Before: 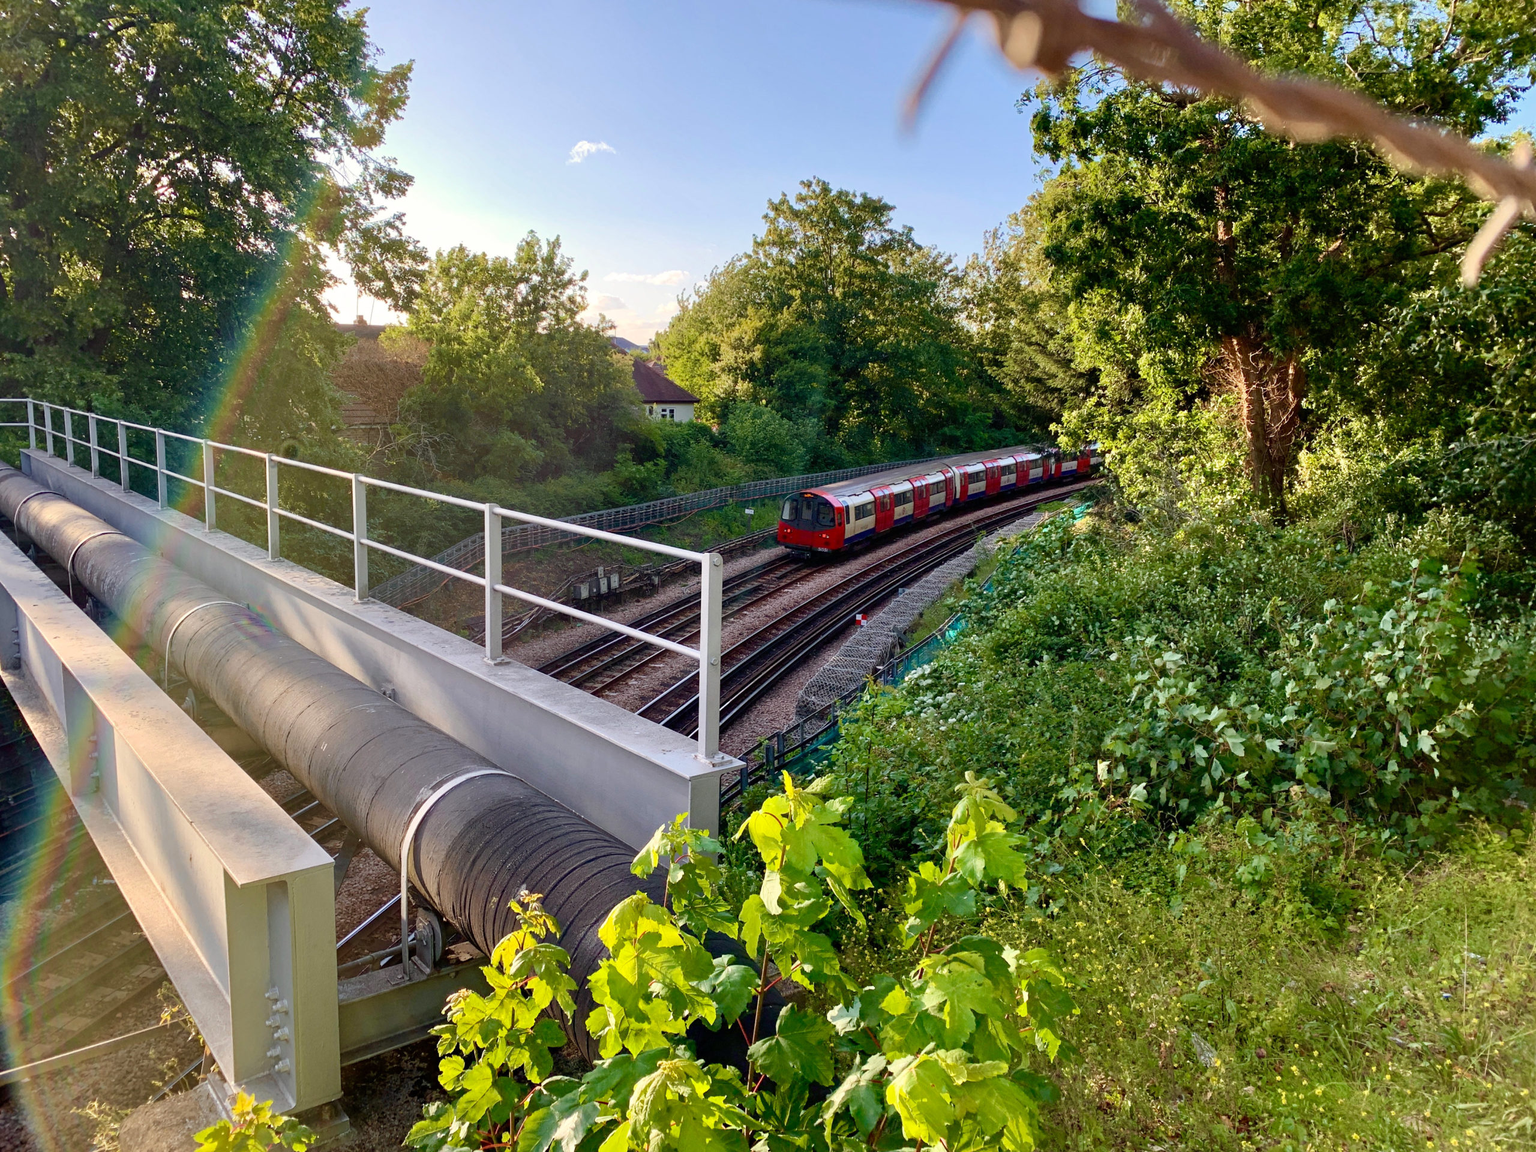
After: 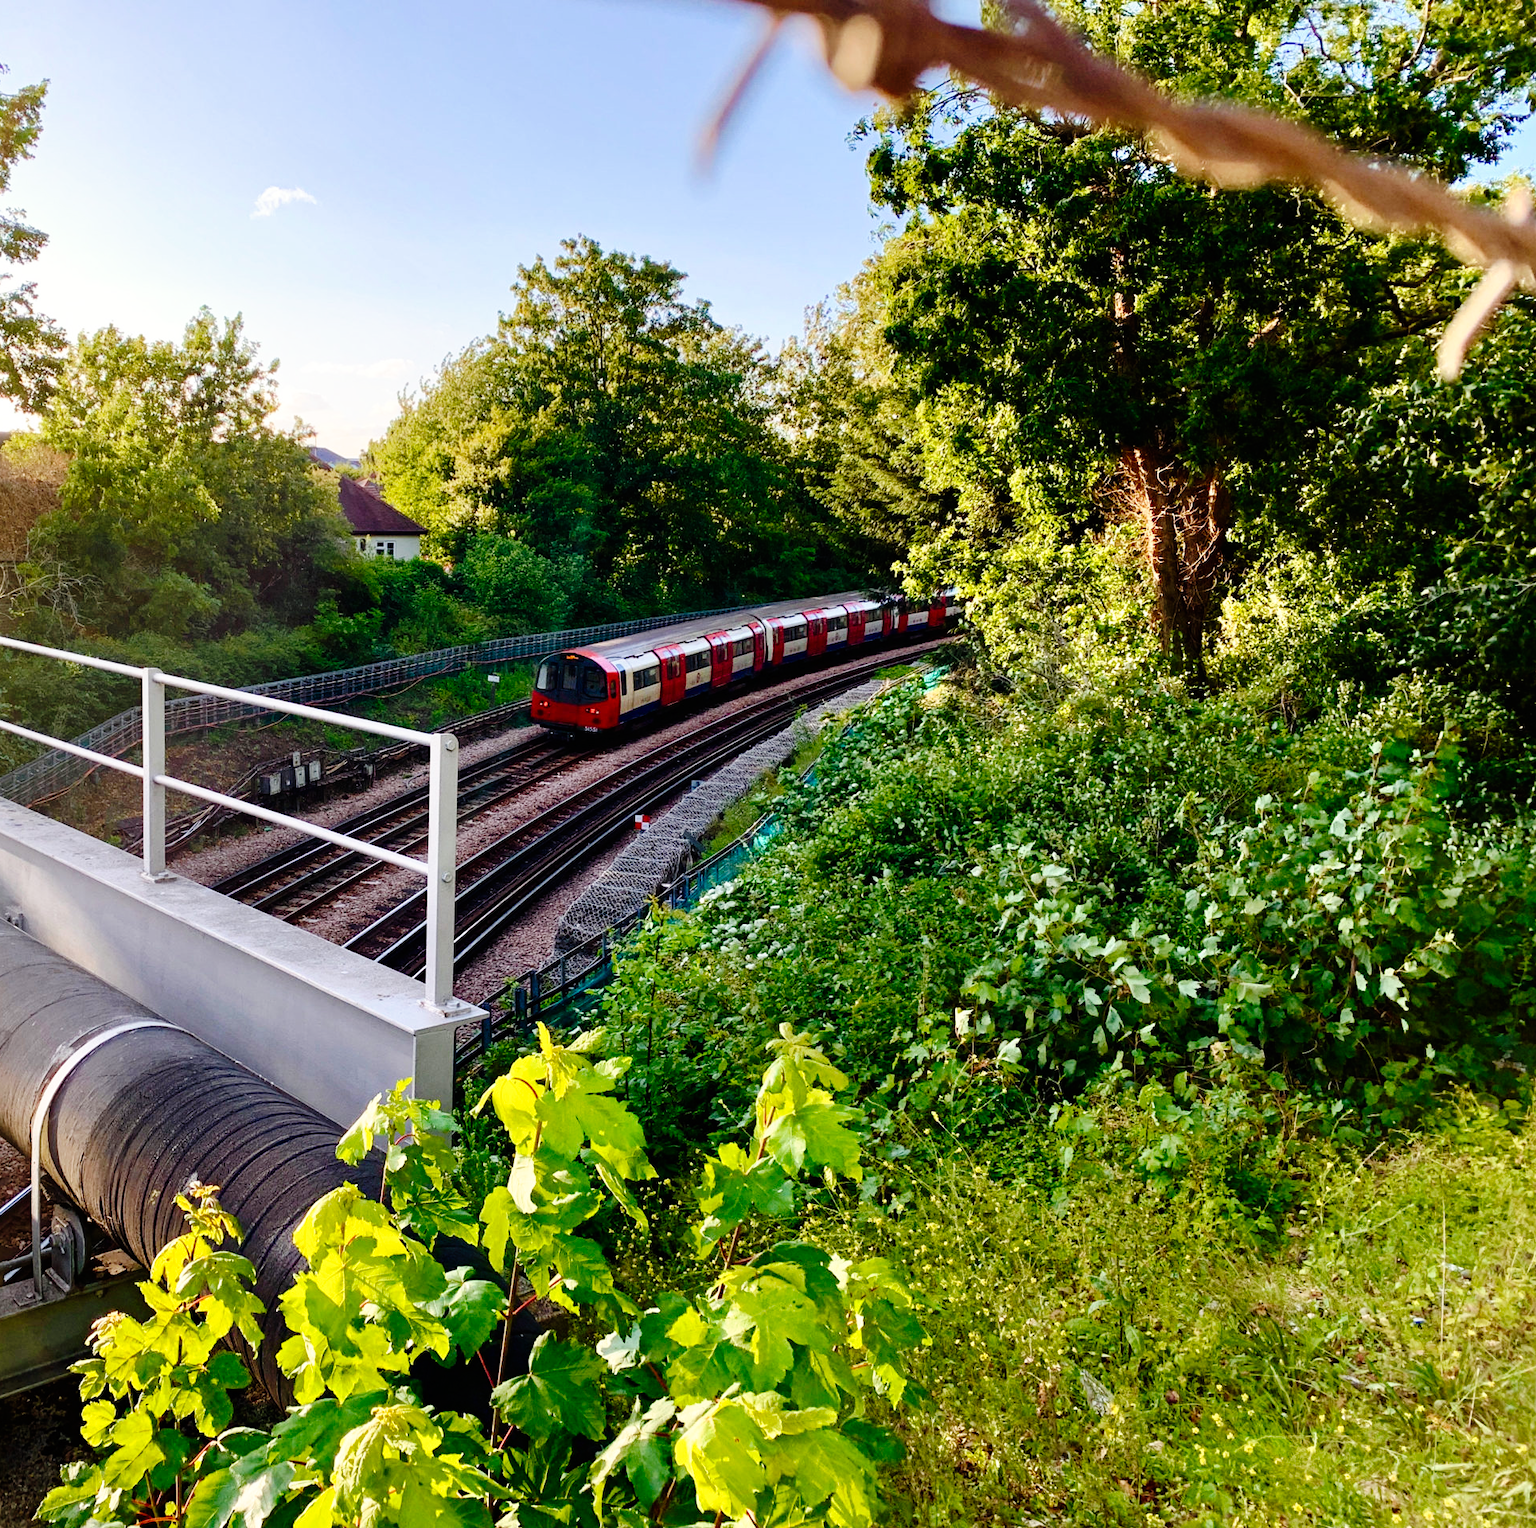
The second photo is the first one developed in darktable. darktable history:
crop and rotate: left 24.6%
tone curve: curves: ch0 [(0, 0) (0.003, 0.003) (0.011, 0.005) (0.025, 0.008) (0.044, 0.012) (0.069, 0.02) (0.1, 0.031) (0.136, 0.047) (0.177, 0.088) (0.224, 0.141) (0.277, 0.222) (0.335, 0.32) (0.399, 0.422) (0.468, 0.523) (0.543, 0.621) (0.623, 0.715) (0.709, 0.796) (0.801, 0.88) (0.898, 0.962) (1, 1)], preserve colors none
